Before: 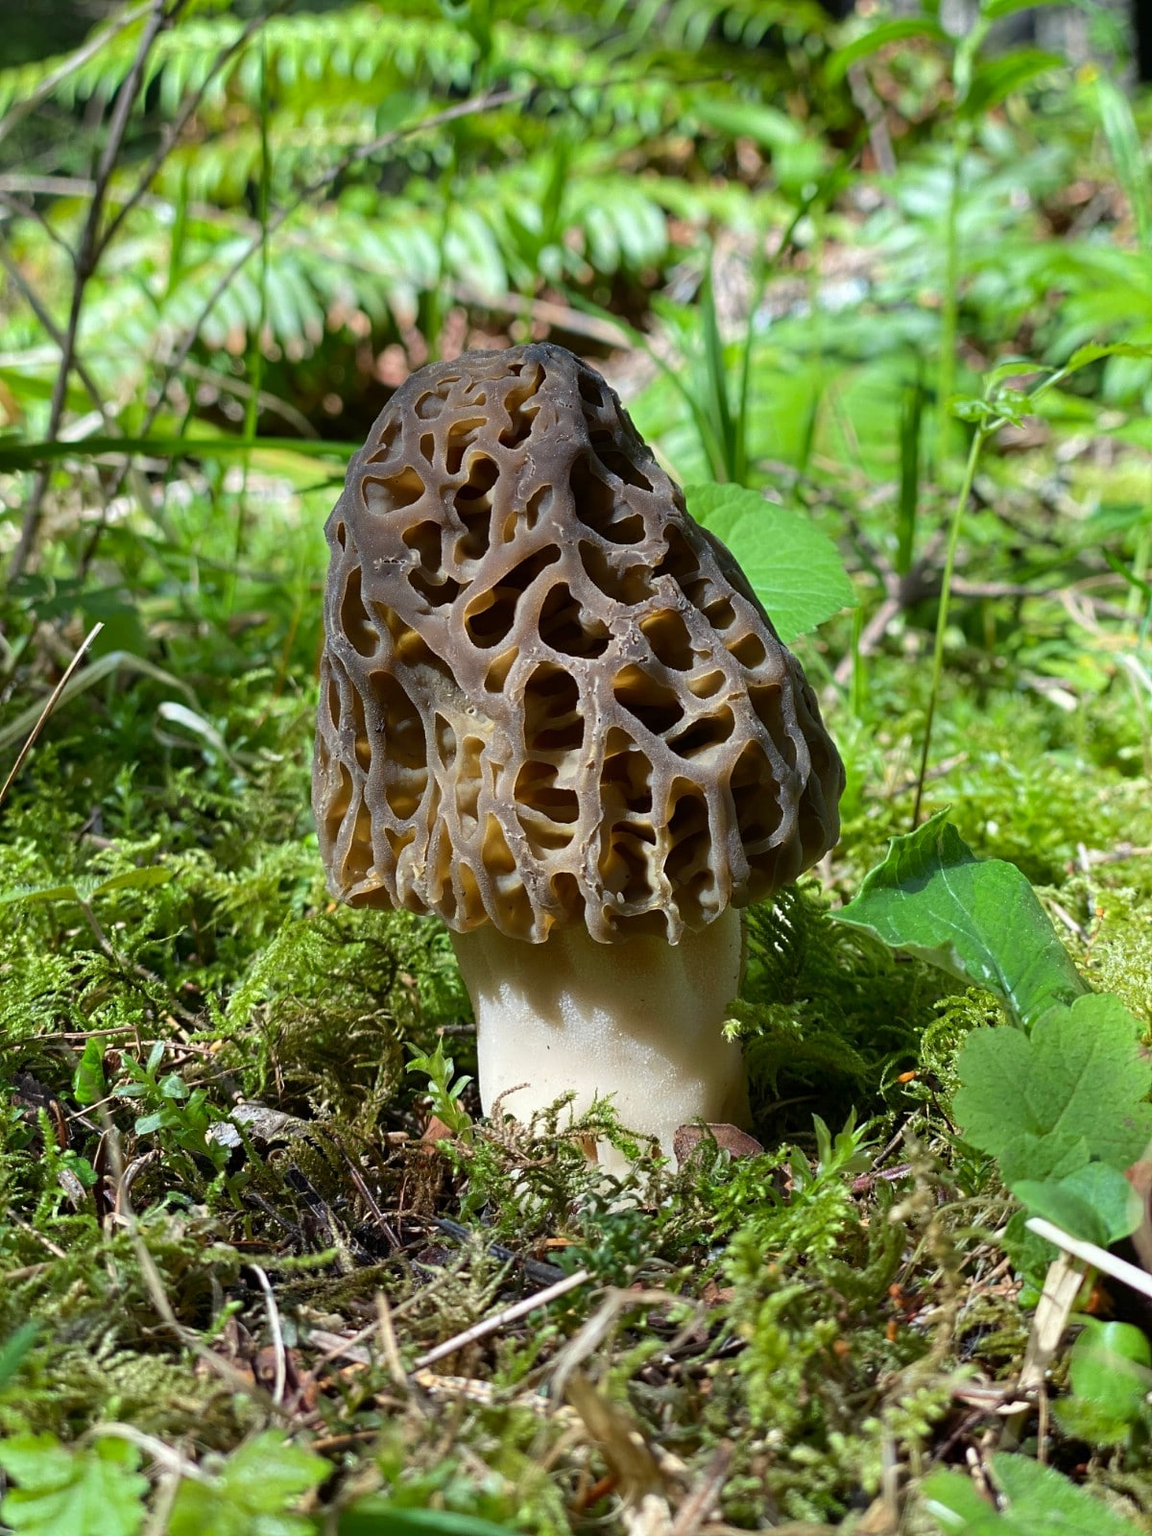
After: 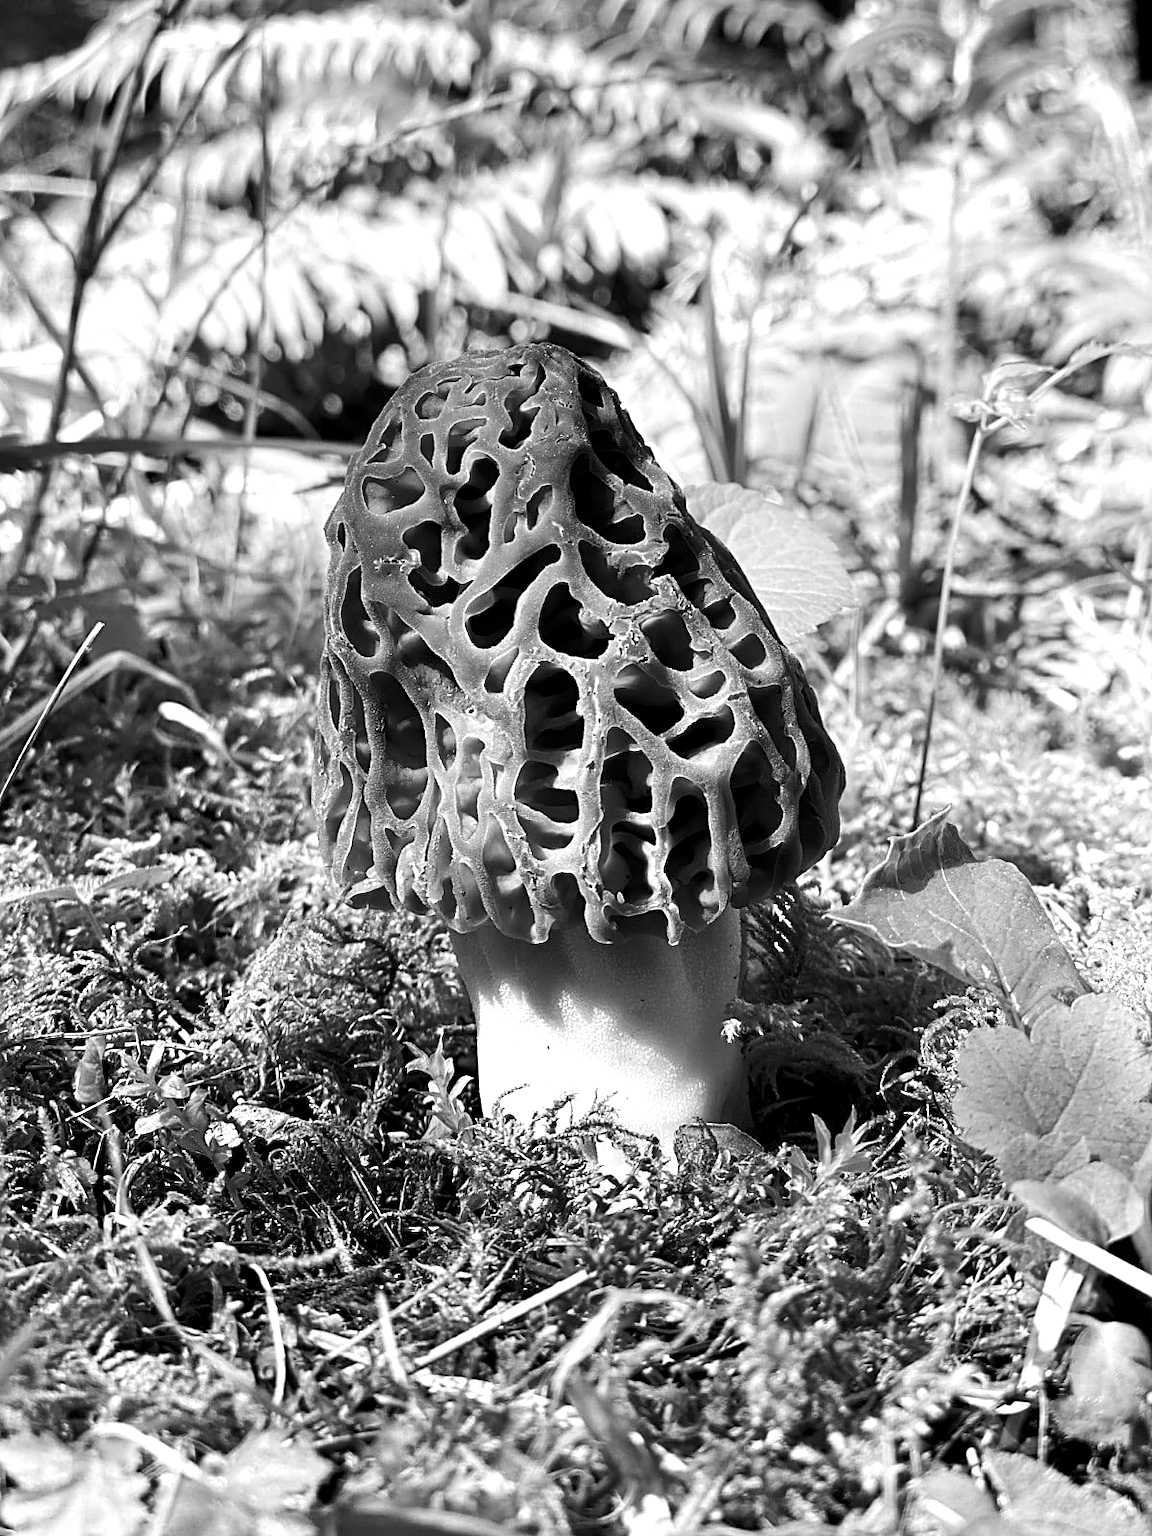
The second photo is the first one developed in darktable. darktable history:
tone equalizer: -8 EV -0.417 EV, -7 EV -0.389 EV, -6 EV -0.333 EV, -5 EV -0.222 EV, -3 EV 0.222 EV, -2 EV 0.333 EV, -1 EV 0.389 EV, +0 EV 0.417 EV, edges refinement/feathering 500, mask exposure compensation -1.57 EV, preserve details no
sharpen: on, module defaults
contrast brightness saturation: contrast 0.11, saturation -0.17
exposure: black level correction 0.003, exposure 0.383 EV, compensate highlight preservation false
monochrome: on, module defaults
